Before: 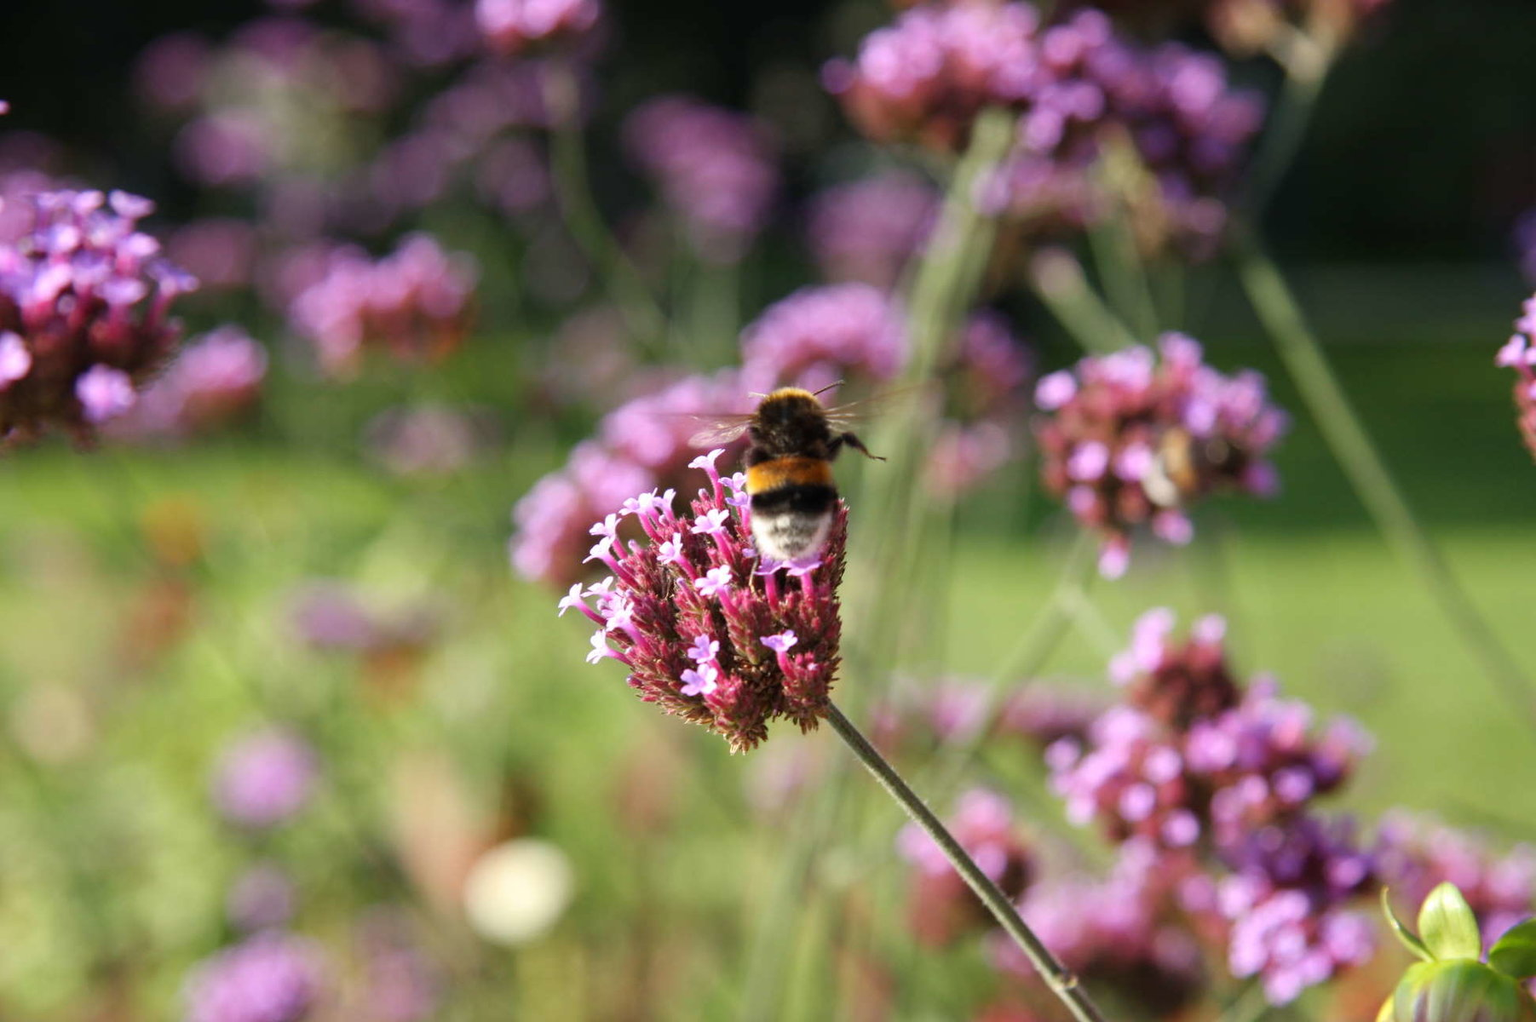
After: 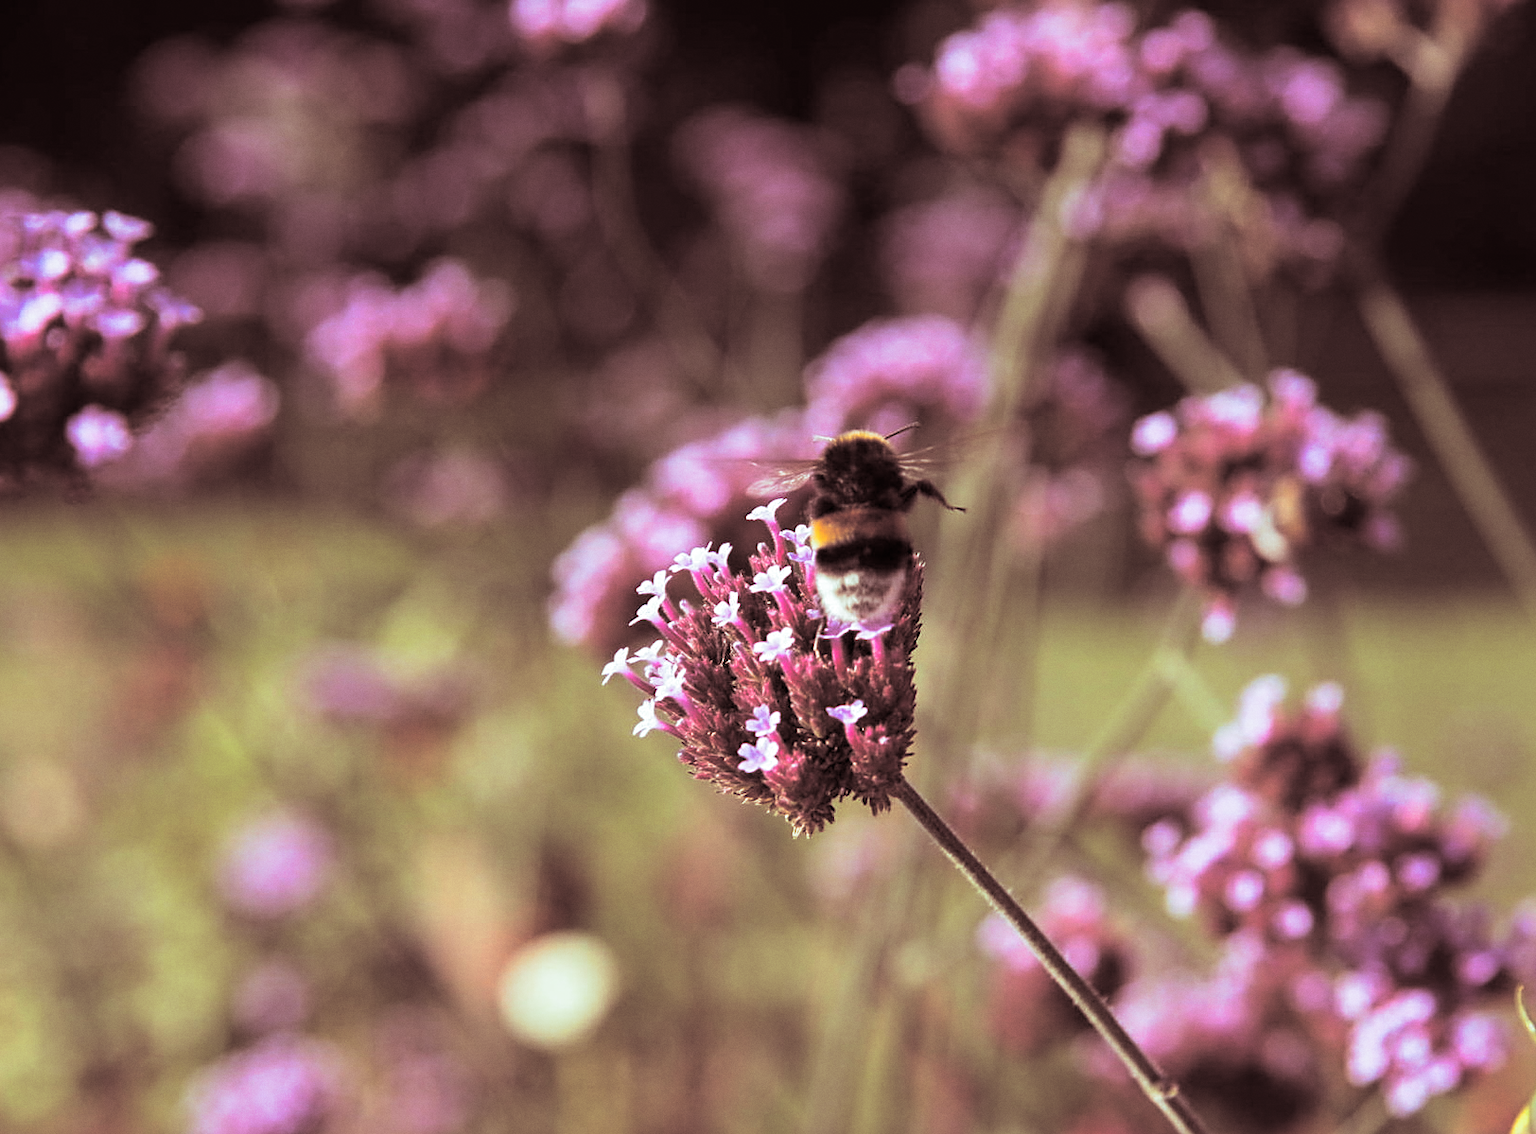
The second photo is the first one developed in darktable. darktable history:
split-toning: shadows › saturation 0.3, highlights › hue 180°, highlights › saturation 0.3, compress 0%
crop and rotate: left 1.088%, right 8.807%
contrast brightness saturation: contrast 0.04, saturation 0.16
sharpen: radius 1.967
grain: coarseness 0.09 ISO, strength 10%
